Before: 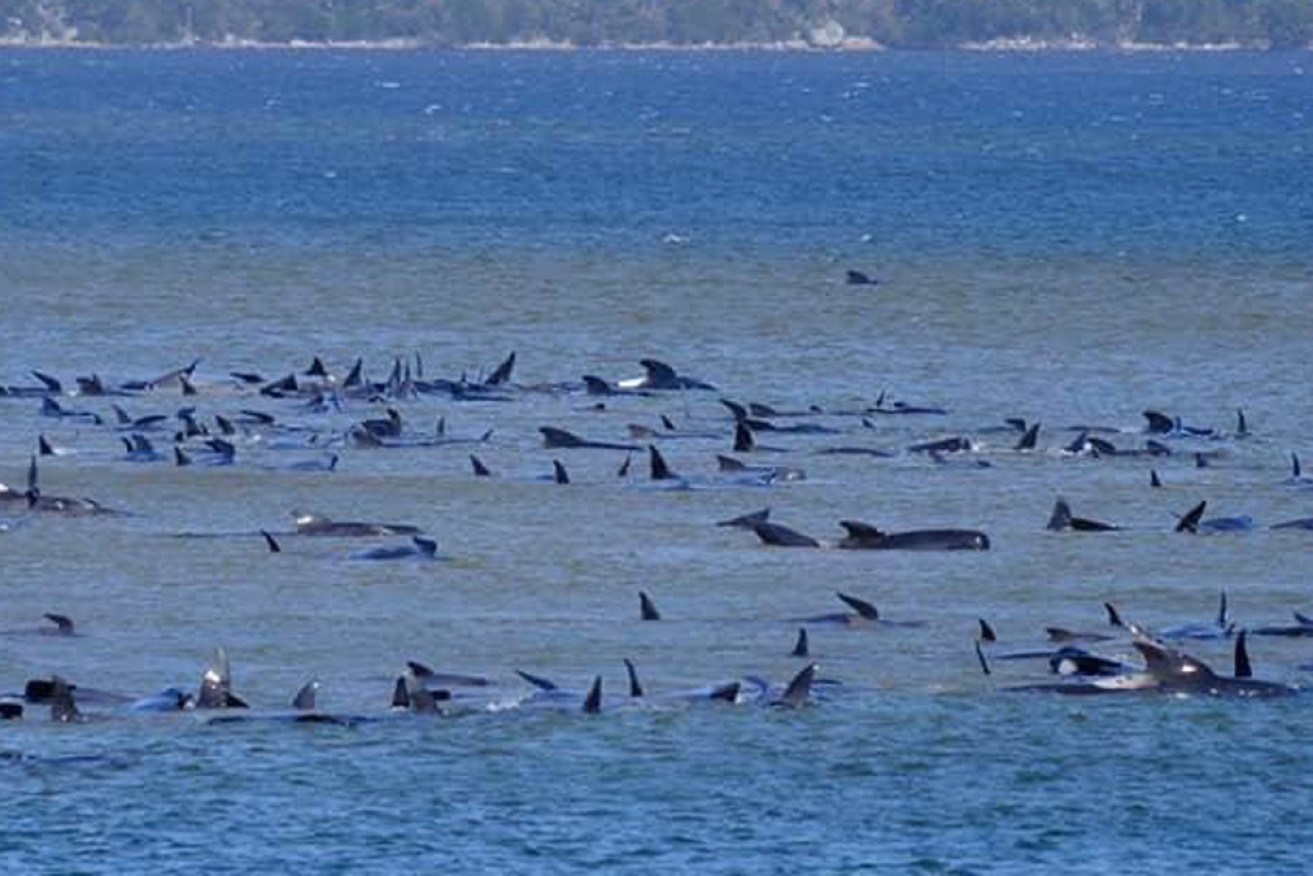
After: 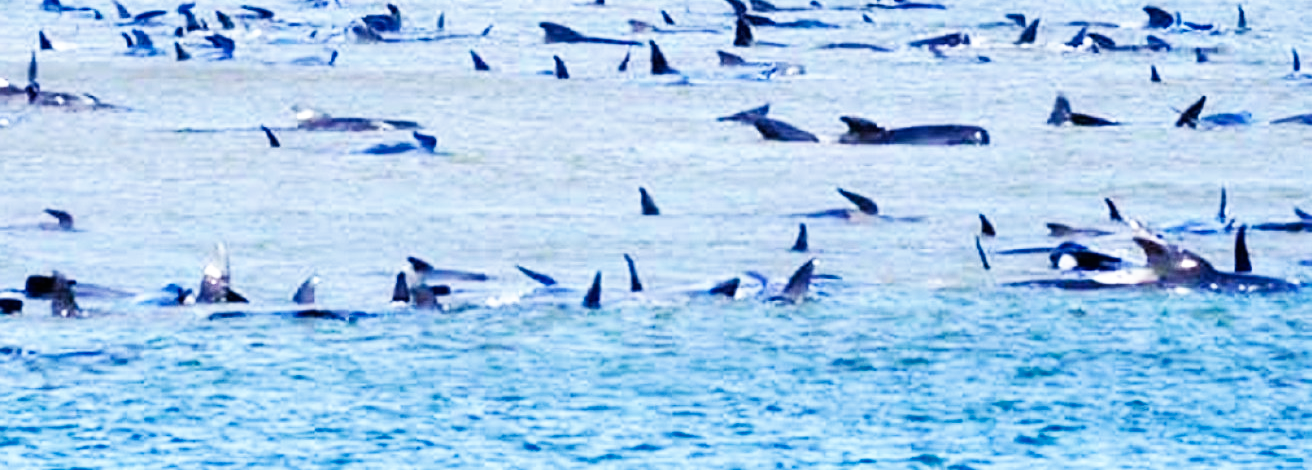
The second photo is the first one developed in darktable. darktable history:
tone equalizer: -8 EV -0.753 EV, -7 EV -0.677 EV, -6 EV -0.628 EV, -5 EV -0.378 EV, -3 EV 0.401 EV, -2 EV 0.6 EV, -1 EV 0.677 EV, +0 EV 0.731 EV
shadows and highlights: shadows 29.75, highlights -30.48, low approximation 0.01, soften with gaussian
base curve: curves: ch0 [(0, 0) (0.007, 0.004) (0.027, 0.03) (0.046, 0.07) (0.207, 0.54) (0.442, 0.872) (0.673, 0.972) (1, 1)], preserve colors none
crop and rotate: top 46.321%, right 0.074%
